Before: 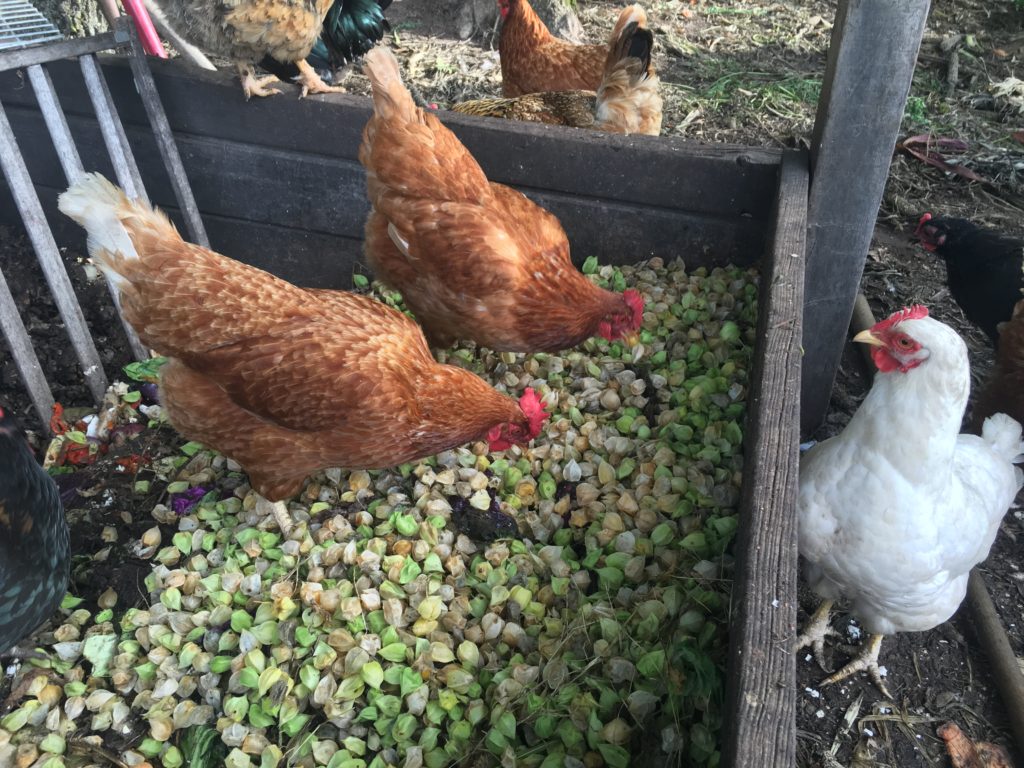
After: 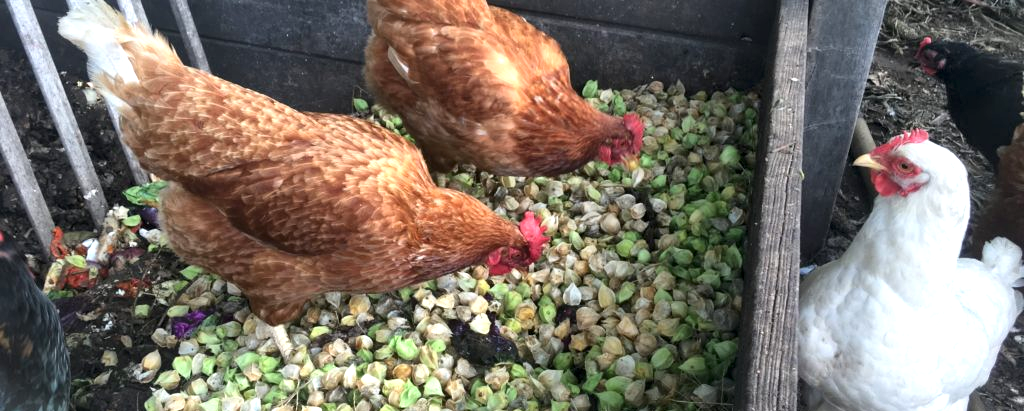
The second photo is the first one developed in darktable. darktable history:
local contrast: mode bilateral grid, contrast 25, coarseness 60, detail 151%, midtone range 0.2
crop and rotate: top 23.043%, bottom 23.437%
exposure: exposure 0.496 EV, compensate highlight preservation false
